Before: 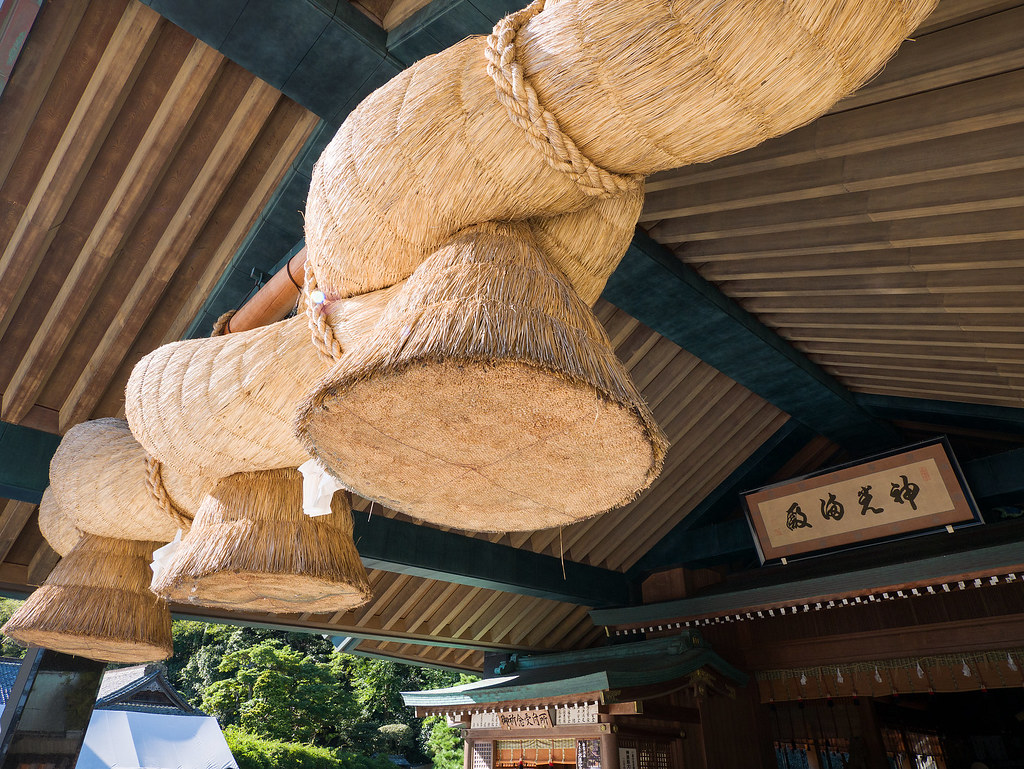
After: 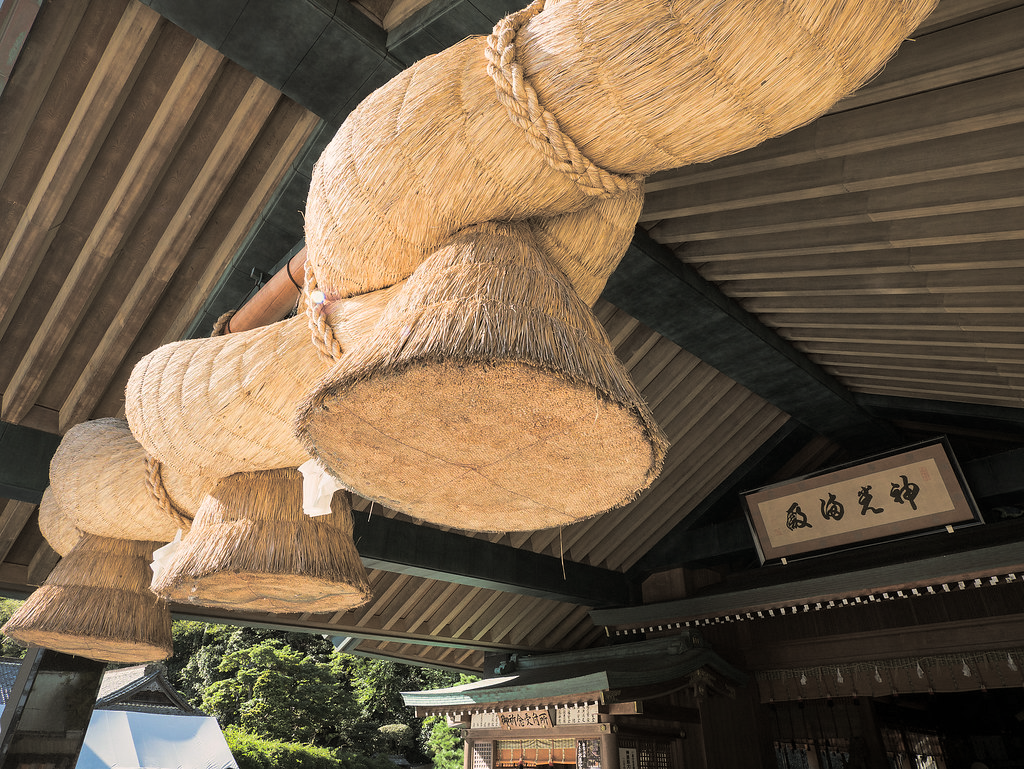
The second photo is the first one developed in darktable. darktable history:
white balance: red 1.029, blue 0.92
split-toning: shadows › hue 46.8°, shadows › saturation 0.17, highlights › hue 316.8°, highlights › saturation 0.27, balance -51.82
